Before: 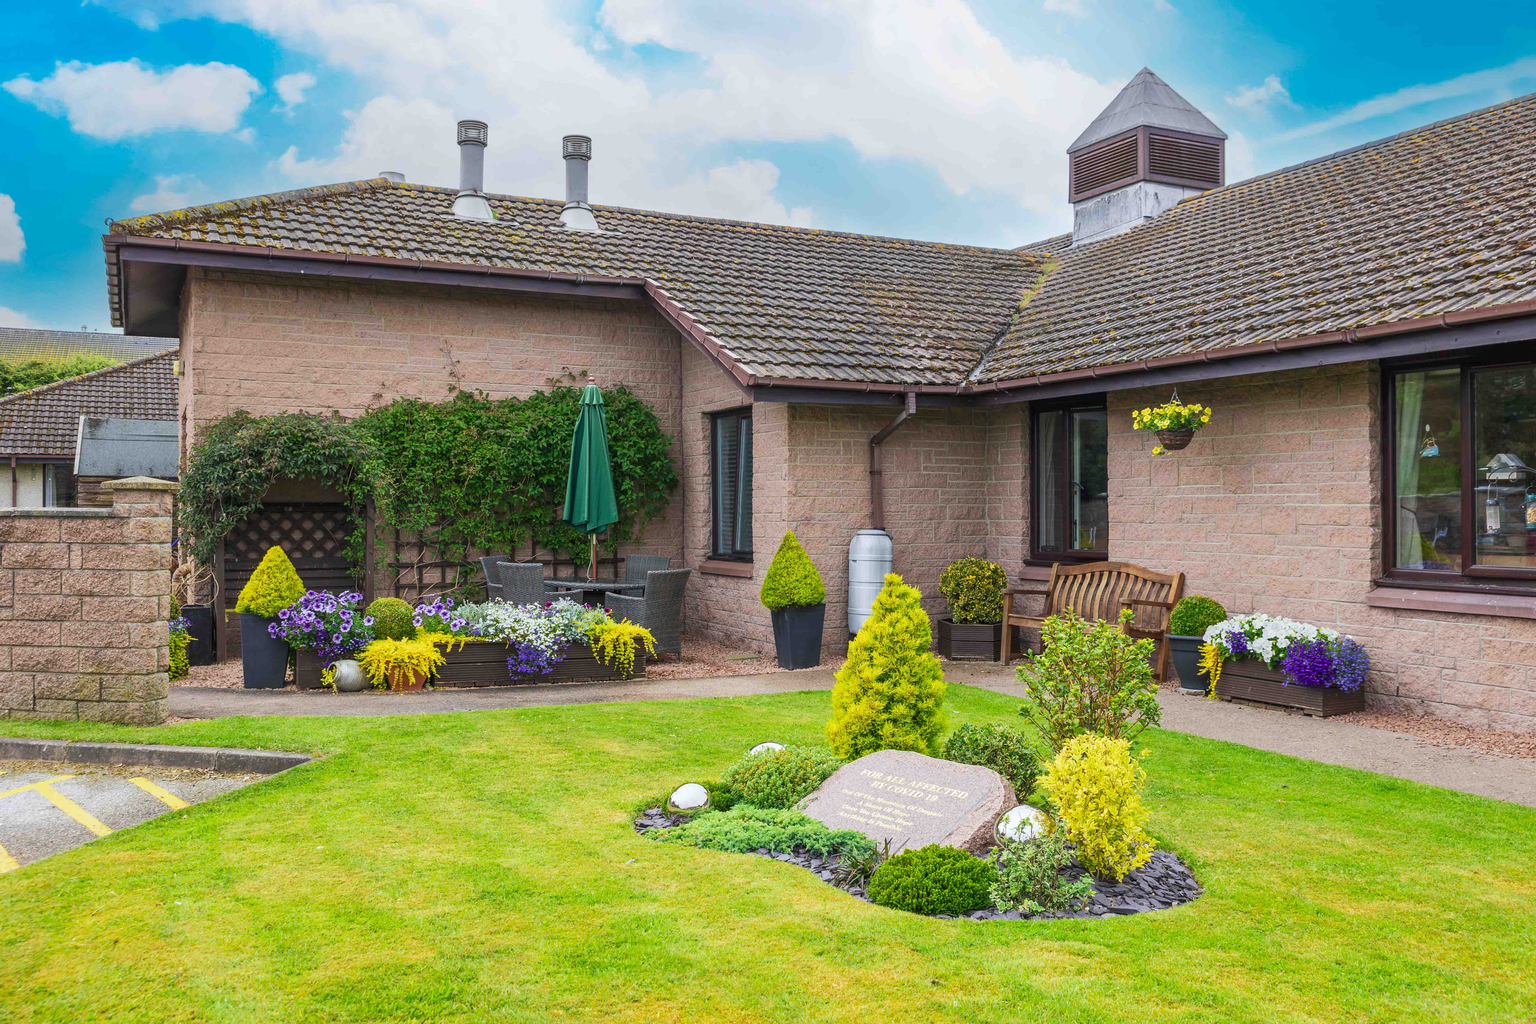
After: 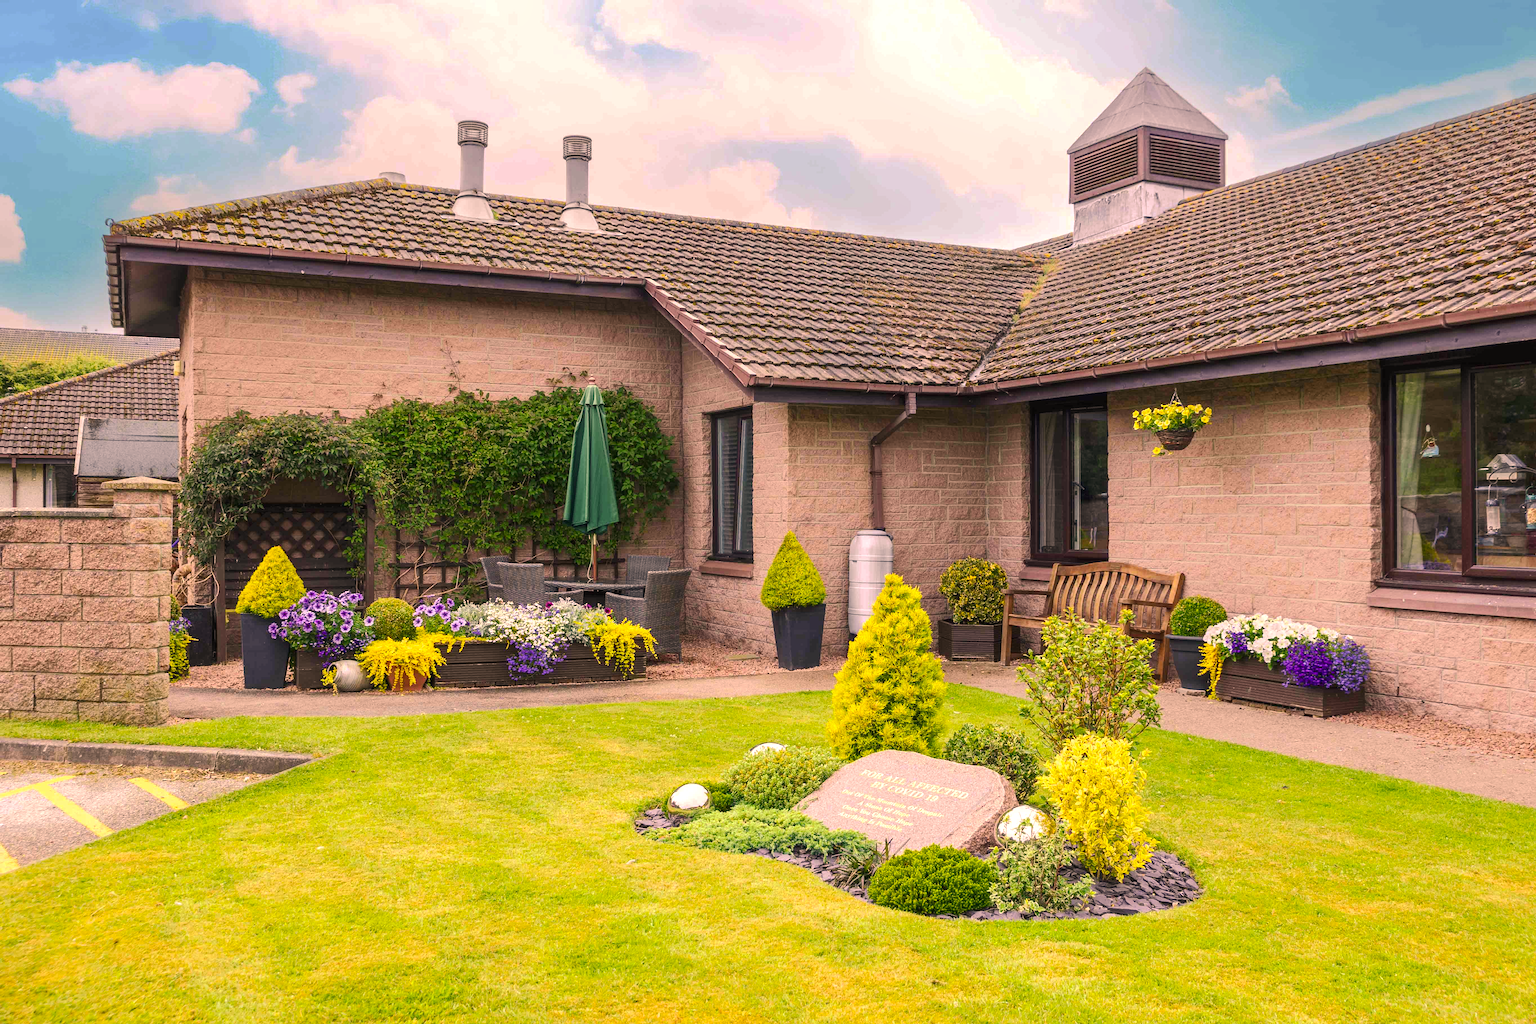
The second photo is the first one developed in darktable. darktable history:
tone equalizer: -8 EV -0.43 EV, -7 EV -0.369 EV, -6 EV -0.311 EV, -5 EV -0.223 EV, -3 EV 0.257 EV, -2 EV 0.316 EV, -1 EV 0.376 EV, +0 EV 0.421 EV, edges refinement/feathering 500, mask exposure compensation -1.57 EV, preserve details guided filter
base curve: curves: ch0 [(0, 0) (0.235, 0.266) (0.503, 0.496) (0.786, 0.72) (1, 1)], preserve colors none
color correction: highlights a* 17.49, highlights b* 18.48
